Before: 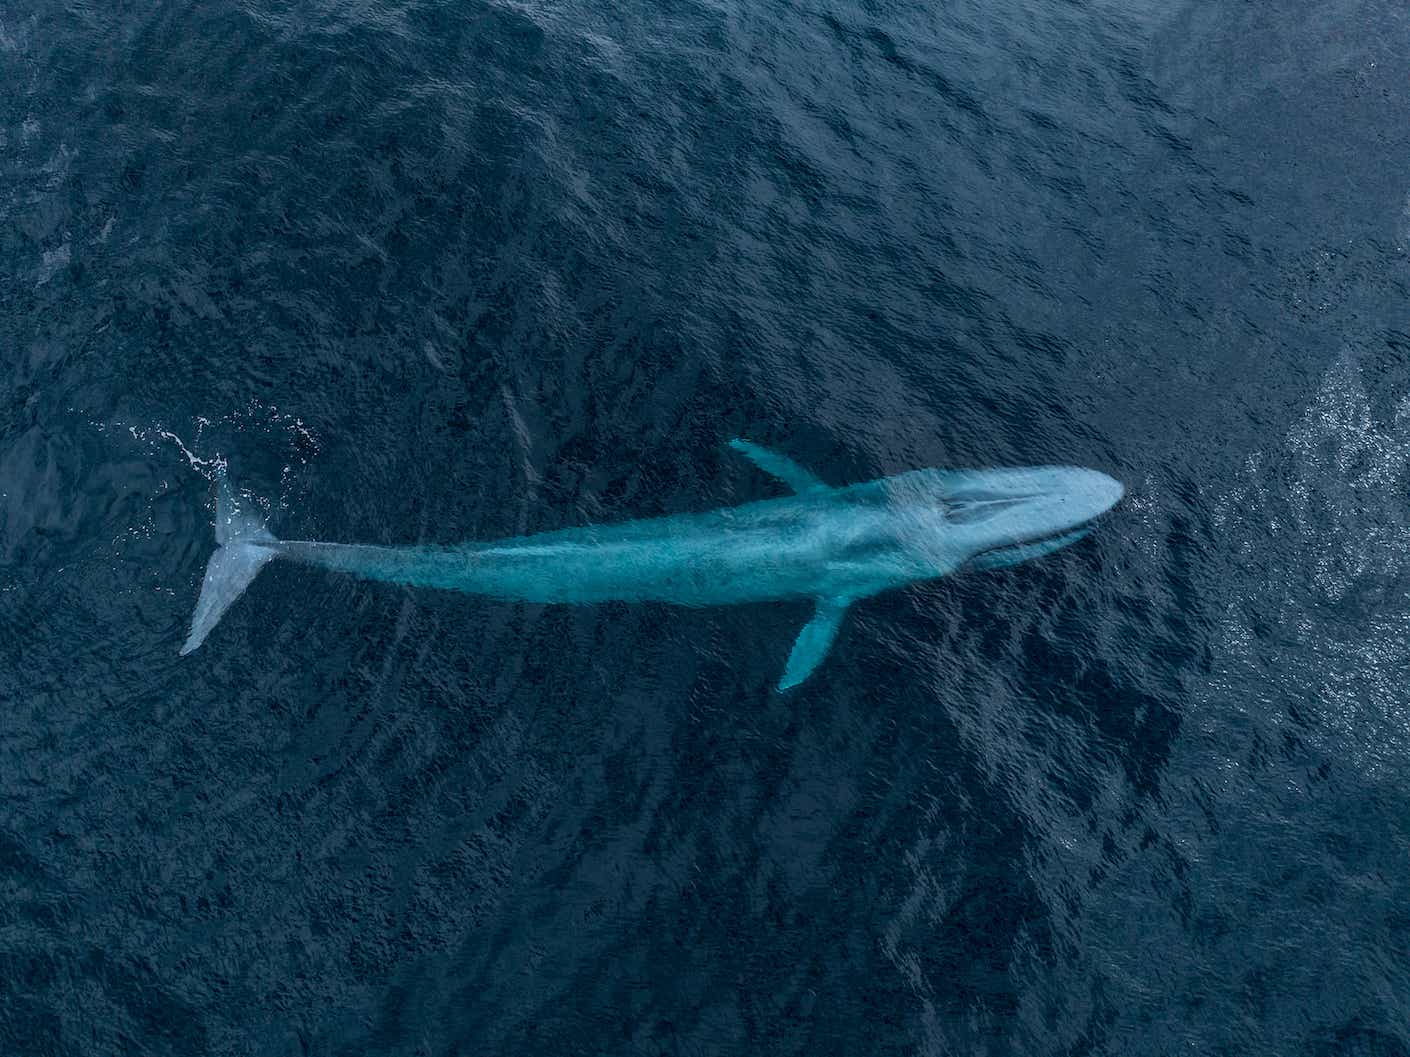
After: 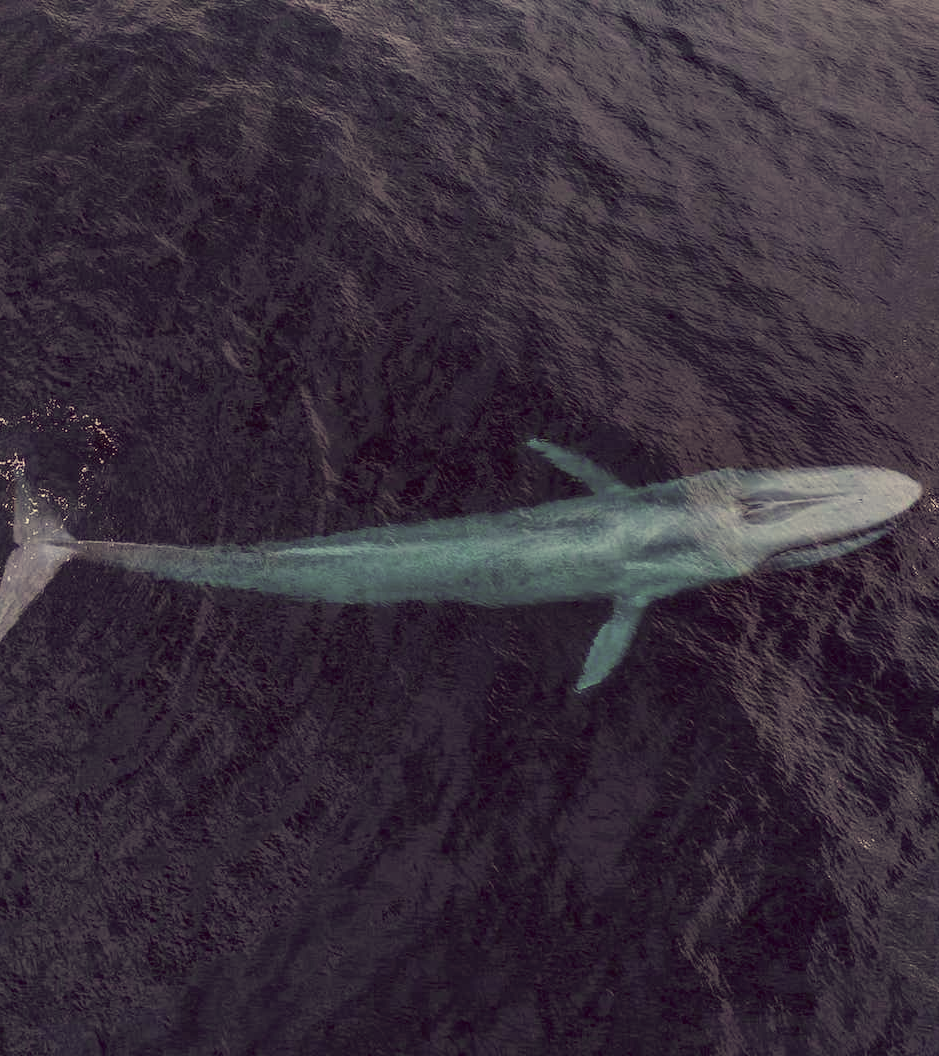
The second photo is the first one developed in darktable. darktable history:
color correction: highlights a* 10.12, highlights b* 39.04, shadows a* 14.62, shadows b* 3.37
crop and rotate: left 14.436%, right 18.898%
